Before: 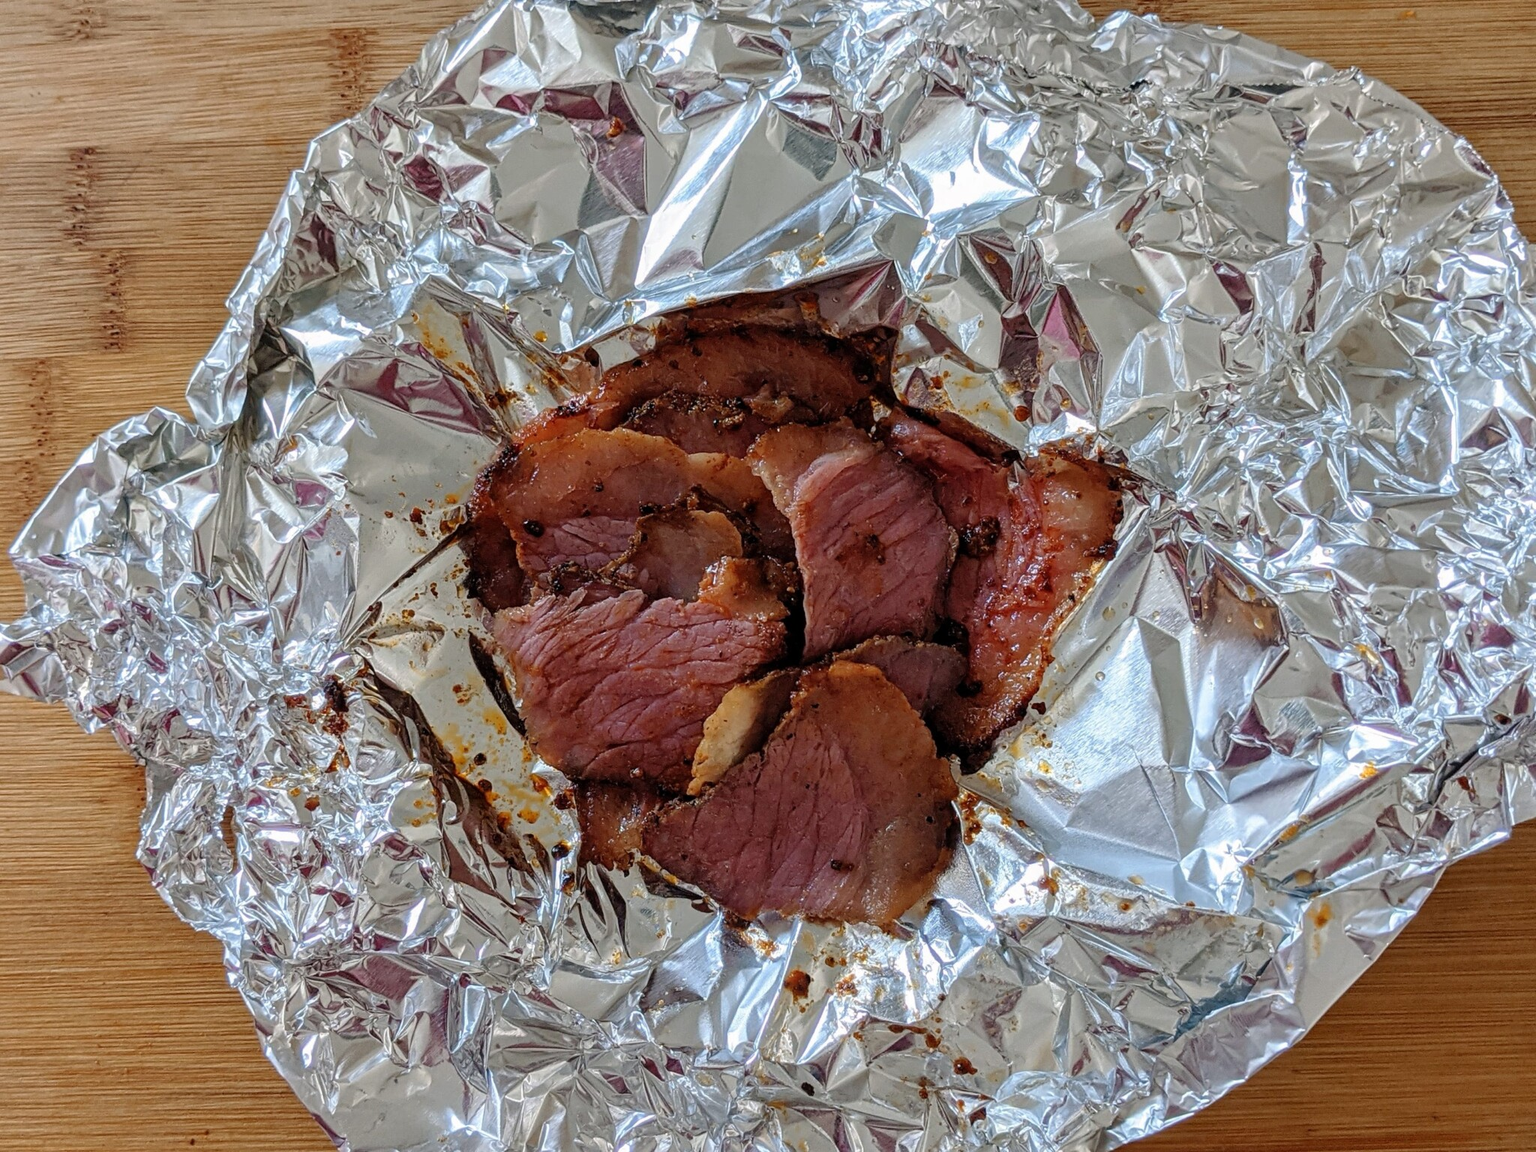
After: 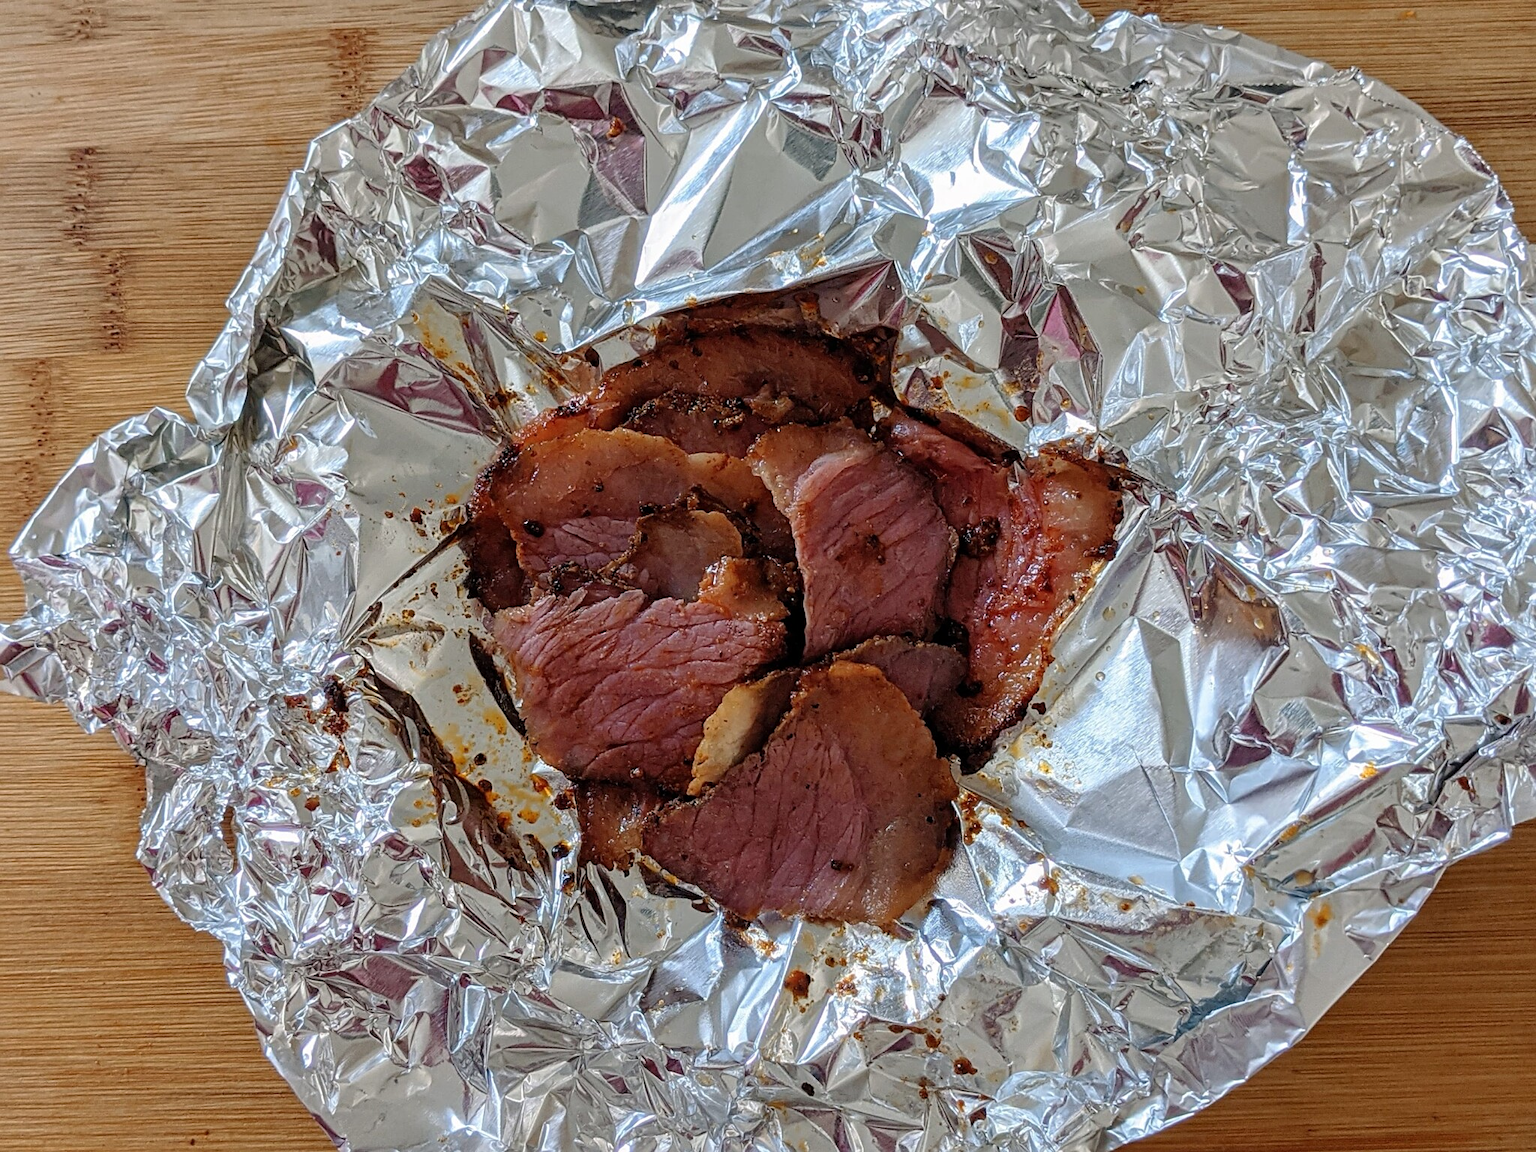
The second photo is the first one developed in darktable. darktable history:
sharpen: amount 0.201
exposure: compensate highlight preservation false
